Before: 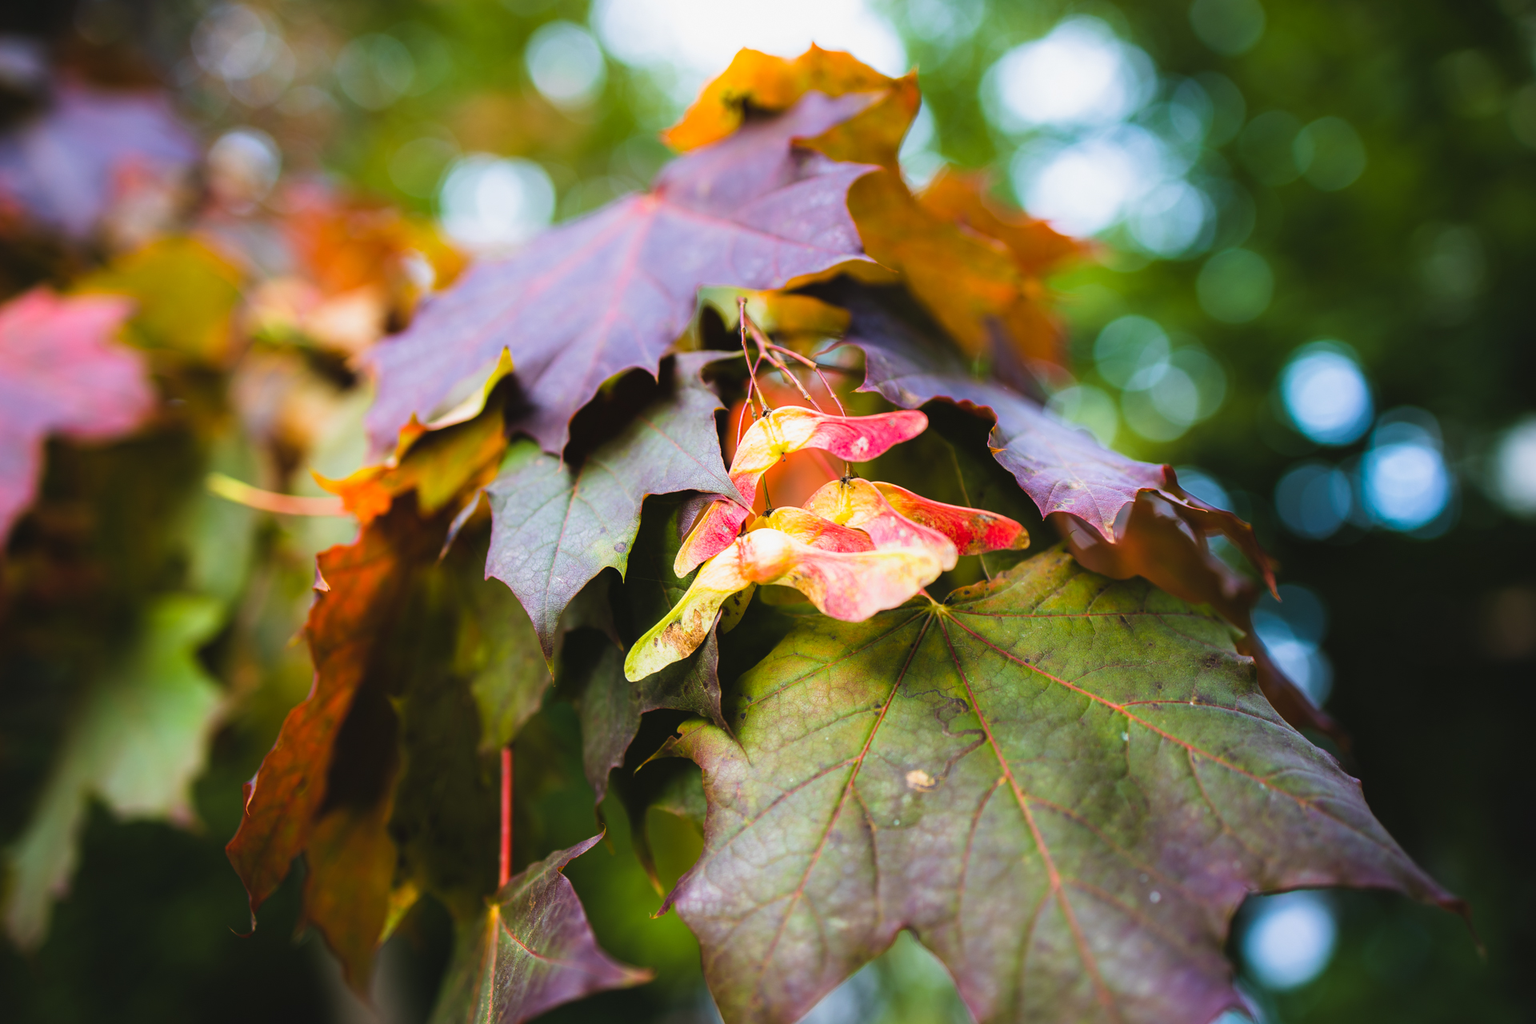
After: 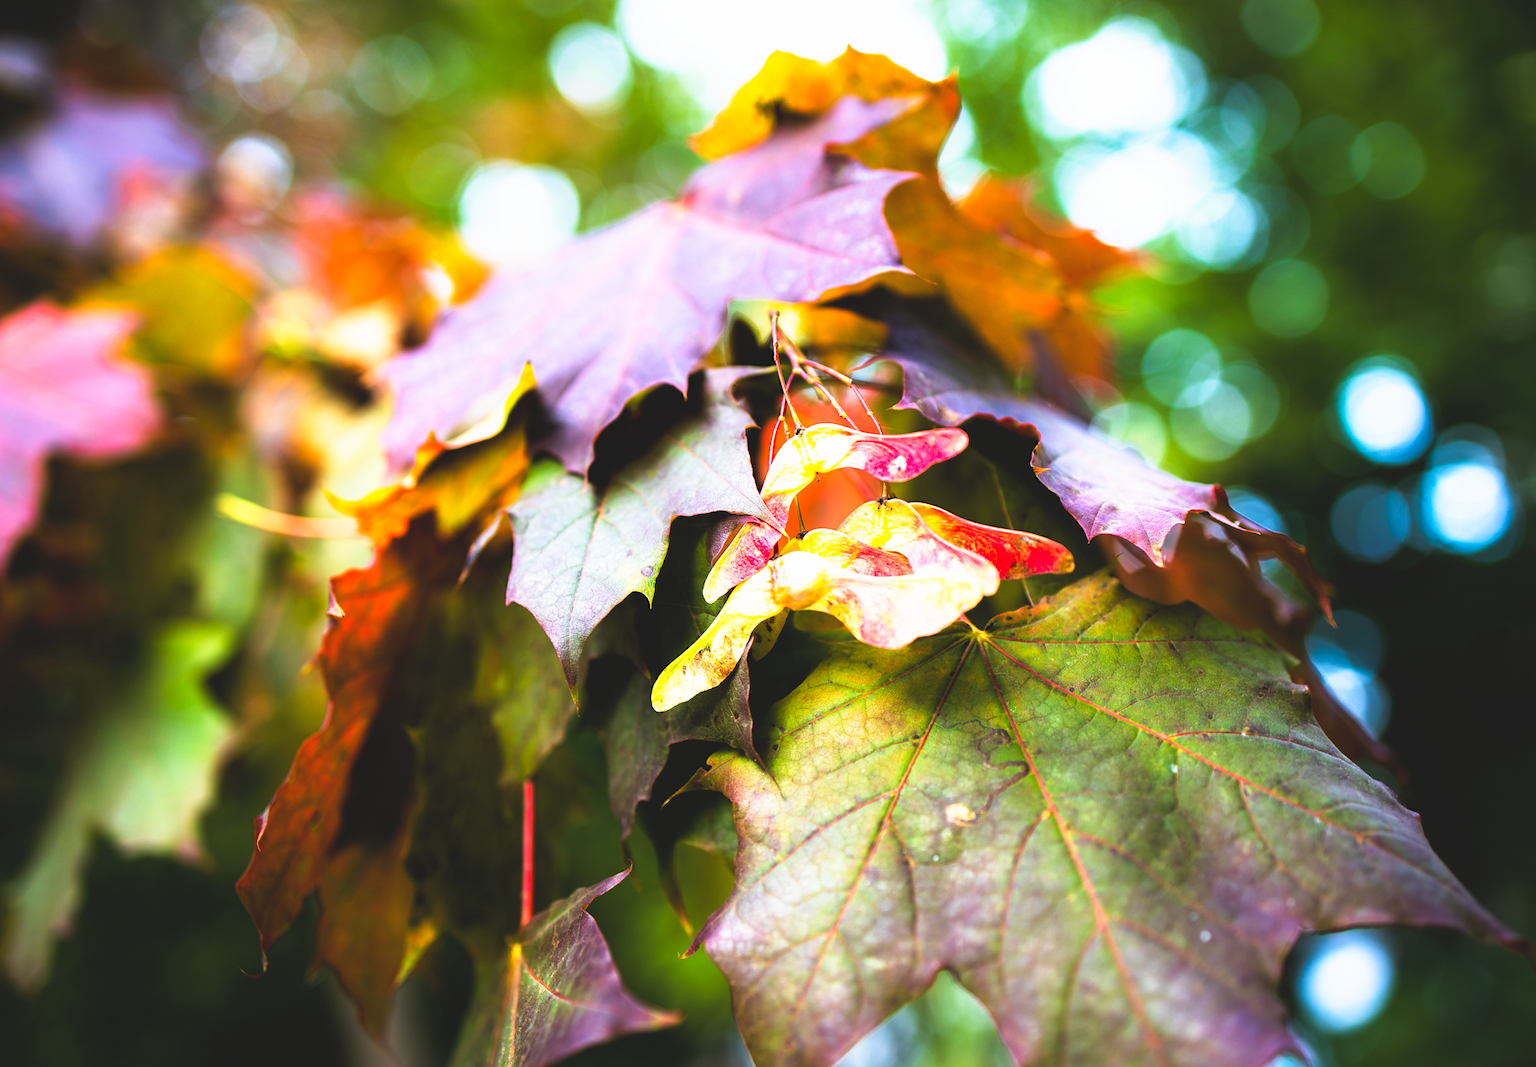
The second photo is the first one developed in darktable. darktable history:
crop: right 4.126%, bottom 0.031%
tone curve: curves: ch0 [(0, 0) (0.003, 0.116) (0.011, 0.116) (0.025, 0.113) (0.044, 0.114) (0.069, 0.118) (0.1, 0.137) (0.136, 0.171) (0.177, 0.213) (0.224, 0.259) (0.277, 0.316) (0.335, 0.381) (0.399, 0.458) (0.468, 0.548) (0.543, 0.654) (0.623, 0.775) (0.709, 0.895) (0.801, 0.972) (0.898, 0.991) (1, 1)], preserve colors none
